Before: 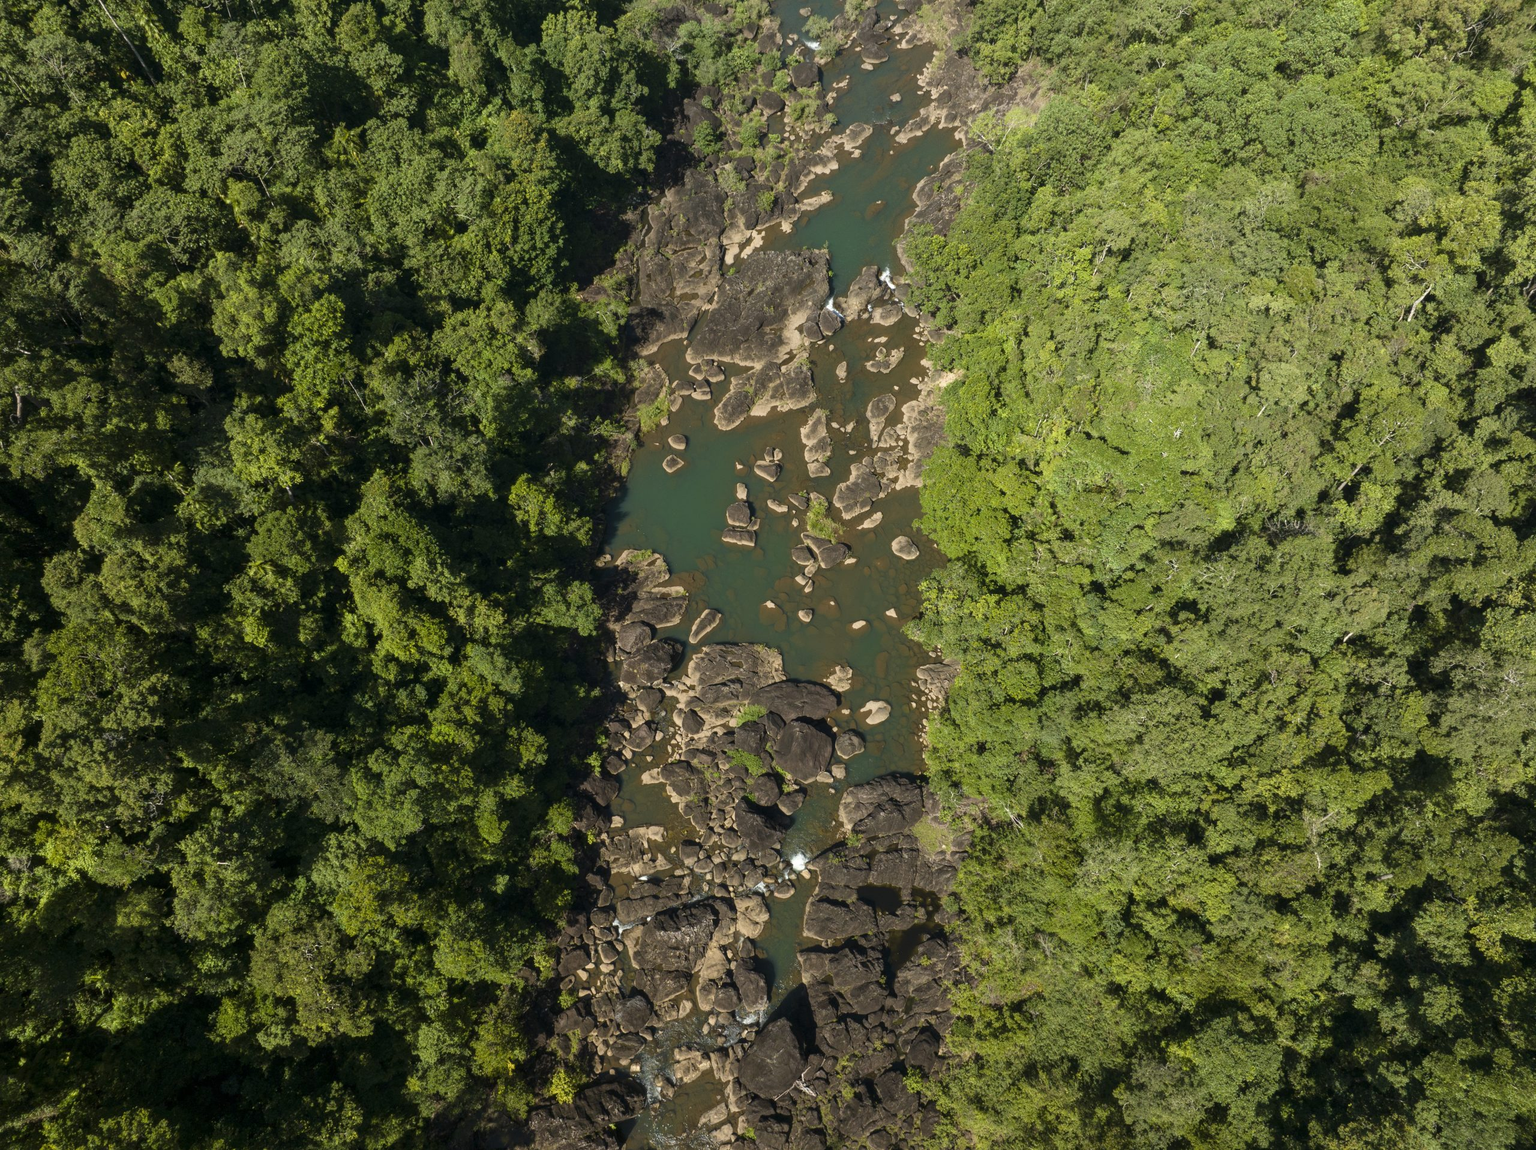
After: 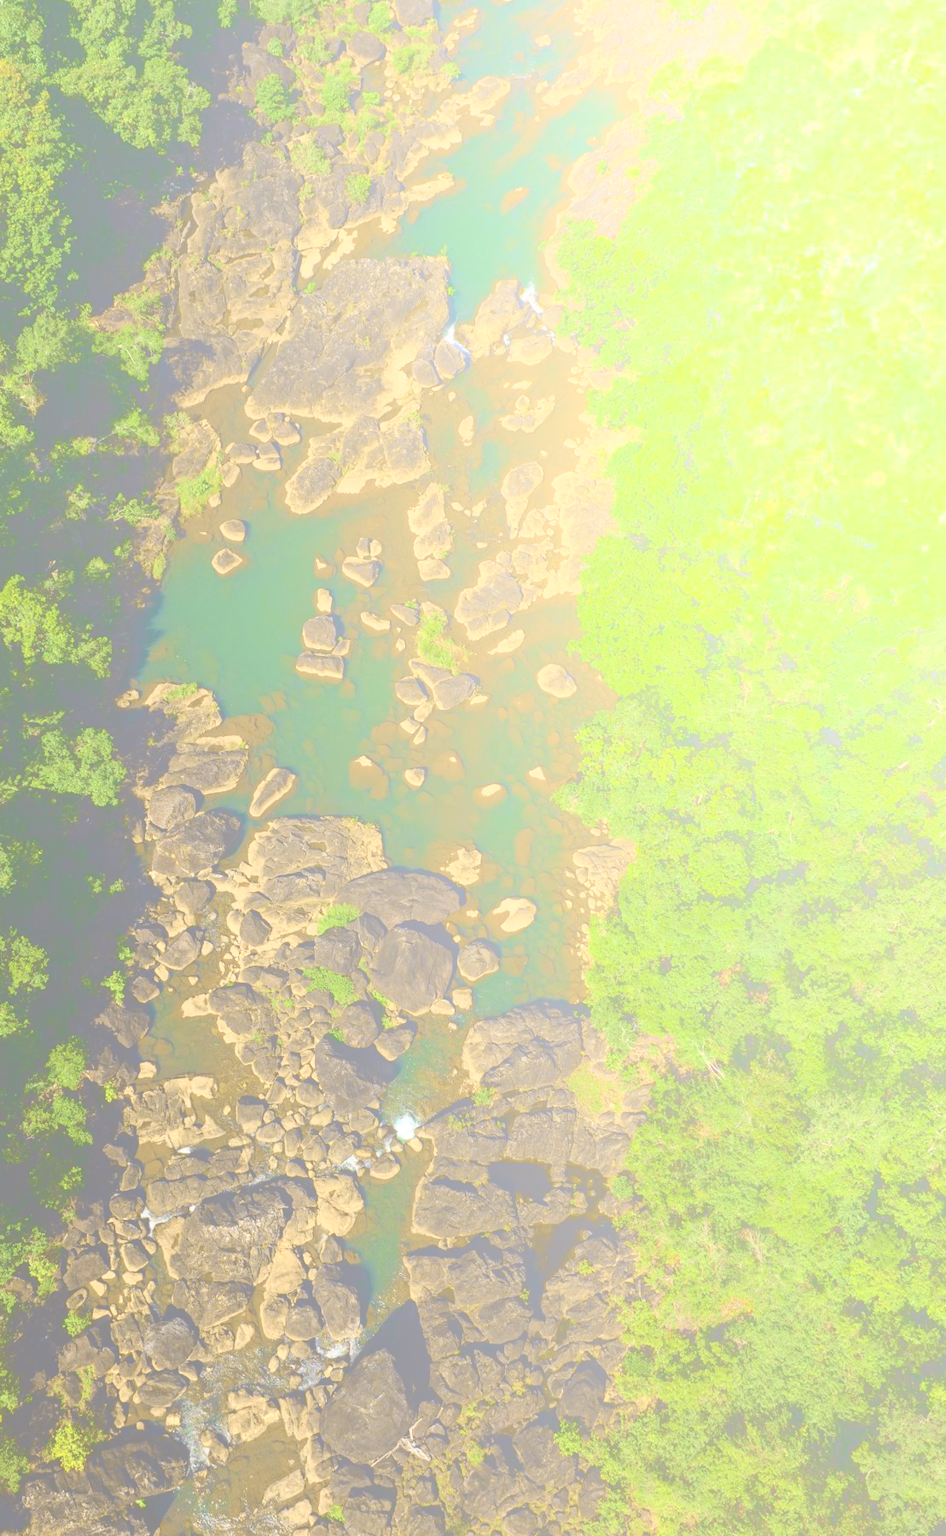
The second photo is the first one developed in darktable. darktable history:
bloom: size 85%, threshold 5%, strength 85%
crop: left 33.452%, top 6.025%, right 23.155%
haze removal: compatibility mode true, adaptive false
tone curve: curves: ch0 [(0, 0.011) (0.053, 0.026) (0.174, 0.115) (0.398, 0.444) (0.673, 0.775) (0.829, 0.906) (0.991, 0.981)]; ch1 [(0, 0) (0.276, 0.206) (0.409, 0.383) (0.473, 0.458) (0.492, 0.501) (0.512, 0.513) (0.54, 0.543) (0.585, 0.617) (0.659, 0.686) (0.78, 0.8) (1, 1)]; ch2 [(0, 0) (0.438, 0.449) (0.473, 0.469) (0.503, 0.5) (0.523, 0.534) (0.562, 0.594) (0.612, 0.635) (0.695, 0.713) (1, 1)], color space Lab, independent channels, preserve colors none
